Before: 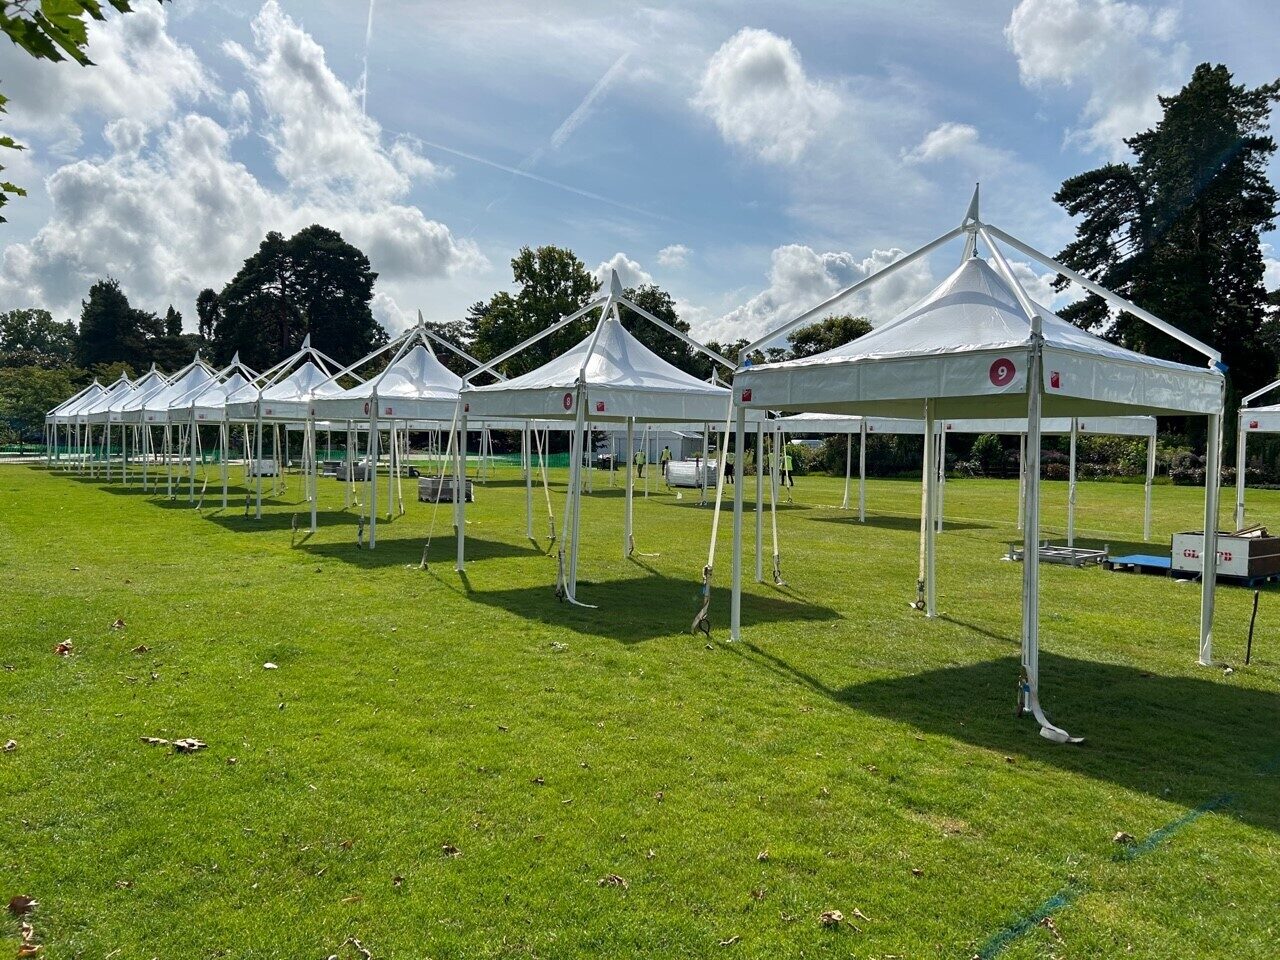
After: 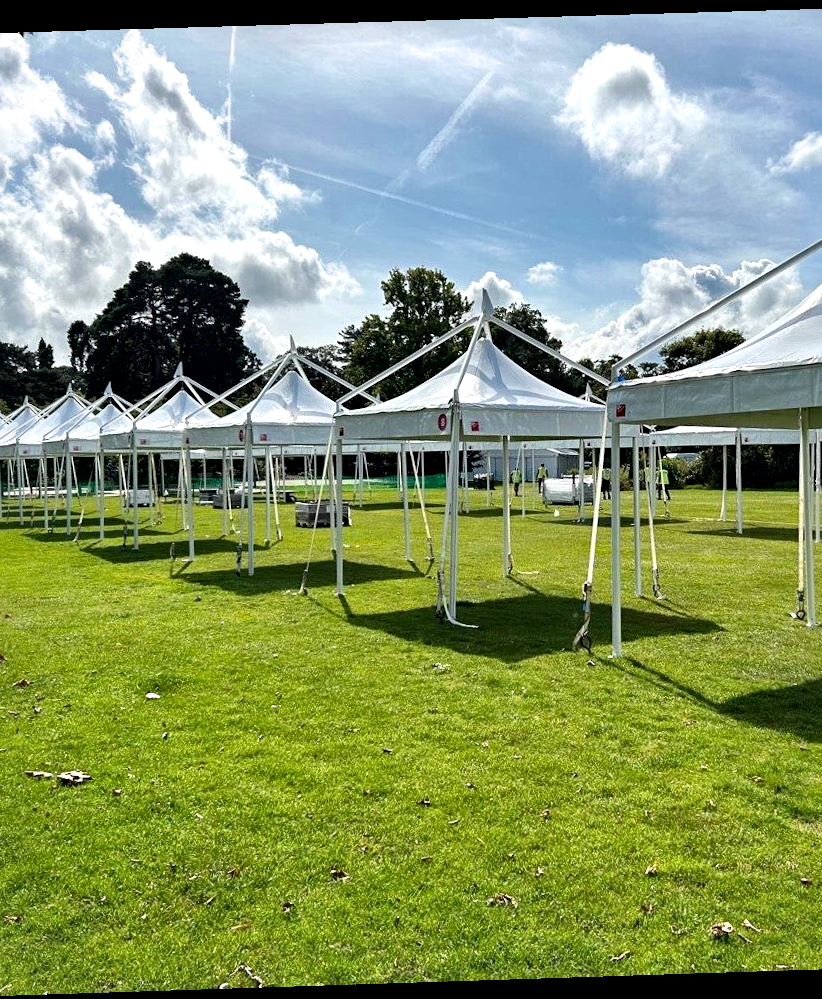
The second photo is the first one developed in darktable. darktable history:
filmic rgb: middle gray luminance 18.42%, black relative exposure -11.45 EV, white relative exposure 2.55 EV, threshold 6 EV, target black luminance 0%, hardness 8.41, latitude 99%, contrast 1.084, shadows ↔ highlights balance 0.505%, add noise in highlights 0, preserve chrominance max RGB, color science v3 (2019), use custom middle-gray values true, iterations of high-quality reconstruction 0, contrast in highlights soft, enable highlight reconstruction true
rotate and perspective: rotation -1.77°, lens shift (horizontal) 0.004, automatic cropping off
exposure: exposure 0.375 EV, compensate highlight preservation false
crop: left 10.644%, right 26.528%
local contrast: mode bilateral grid, contrast 50, coarseness 50, detail 150%, midtone range 0.2
haze removal: compatibility mode true, adaptive false
